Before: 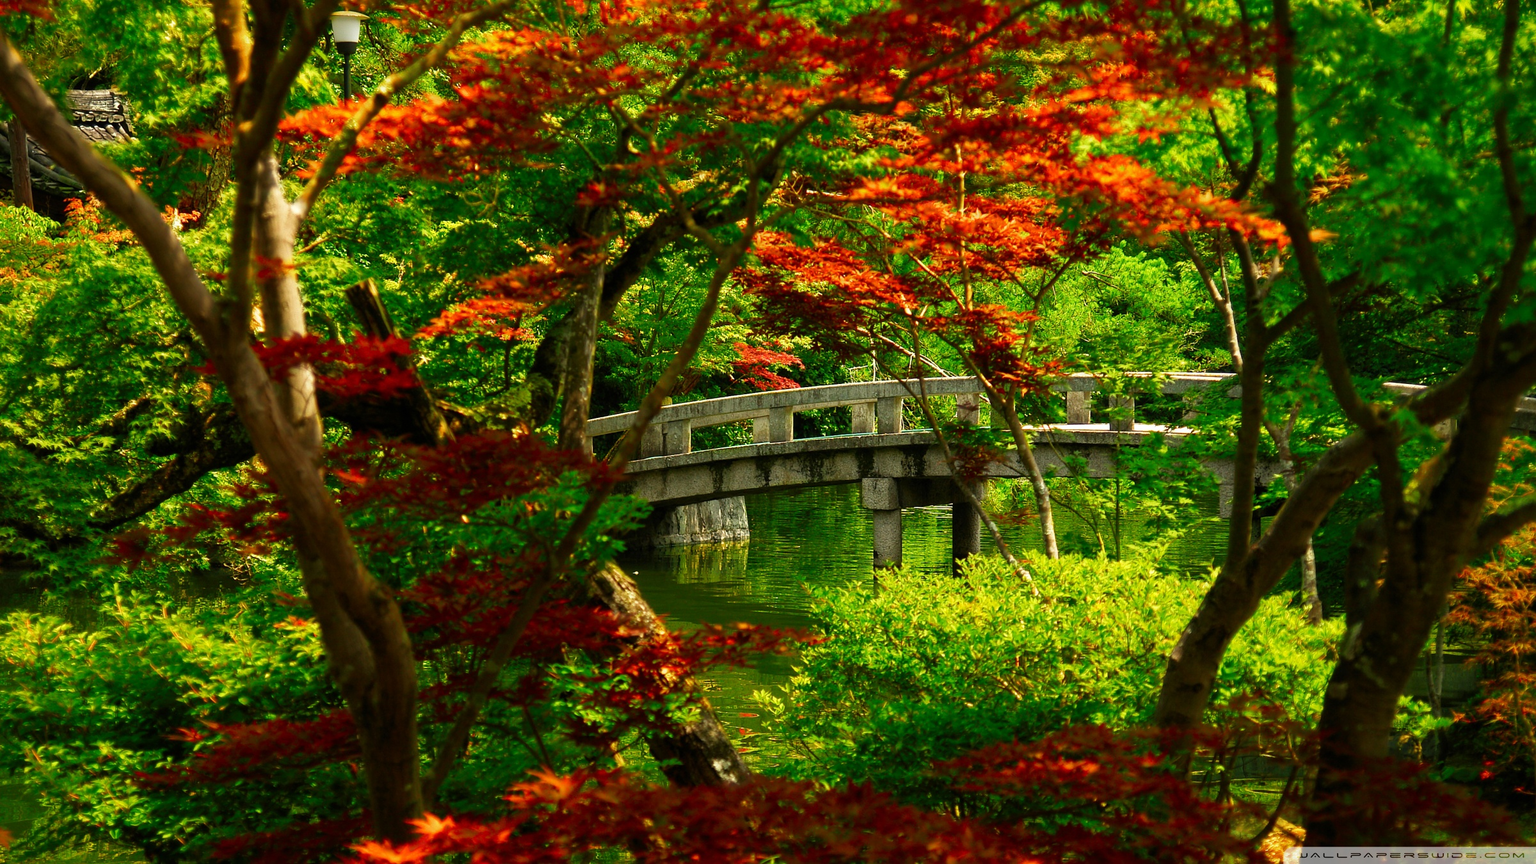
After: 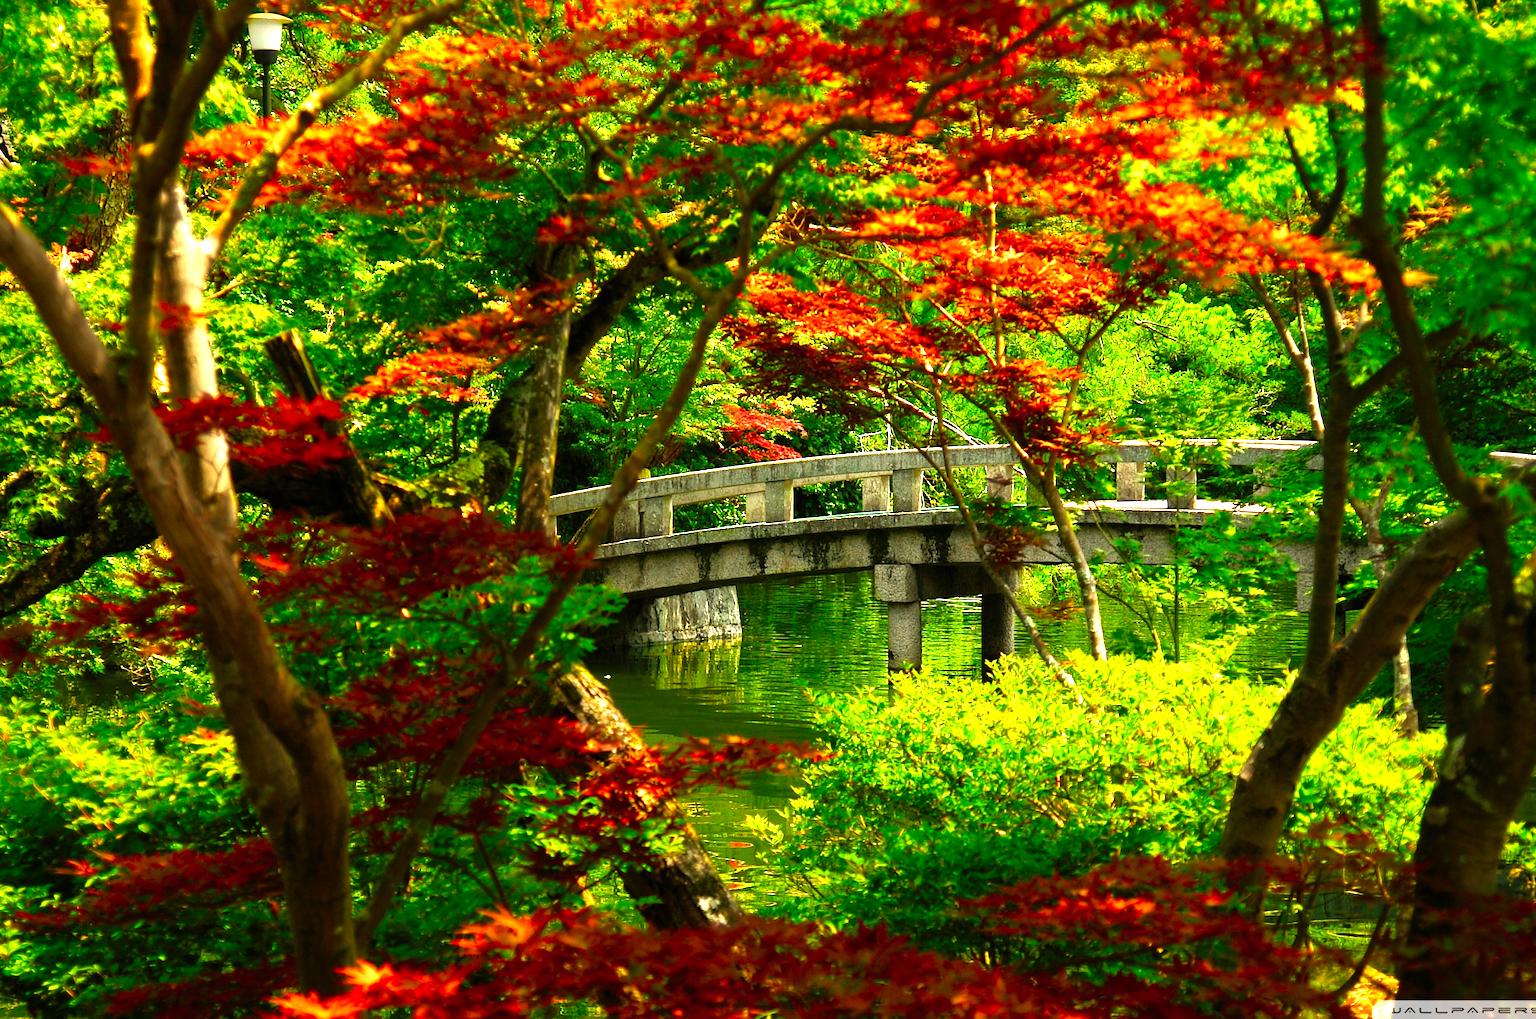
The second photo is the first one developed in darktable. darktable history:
crop: left 7.946%, right 7.383%
tone equalizer: on, module defaults
levels: levels [0, 0.374, 0.749]
